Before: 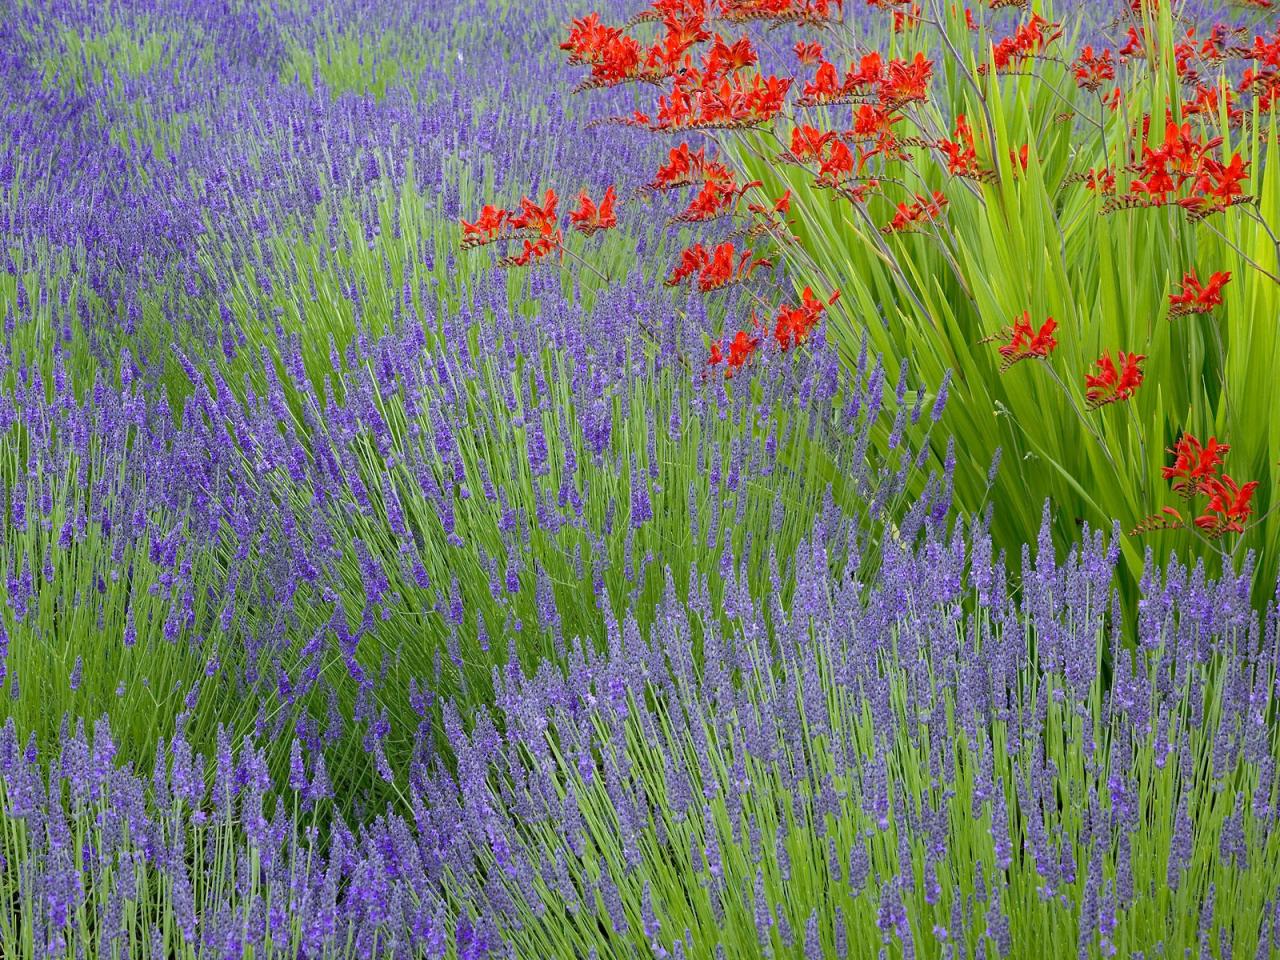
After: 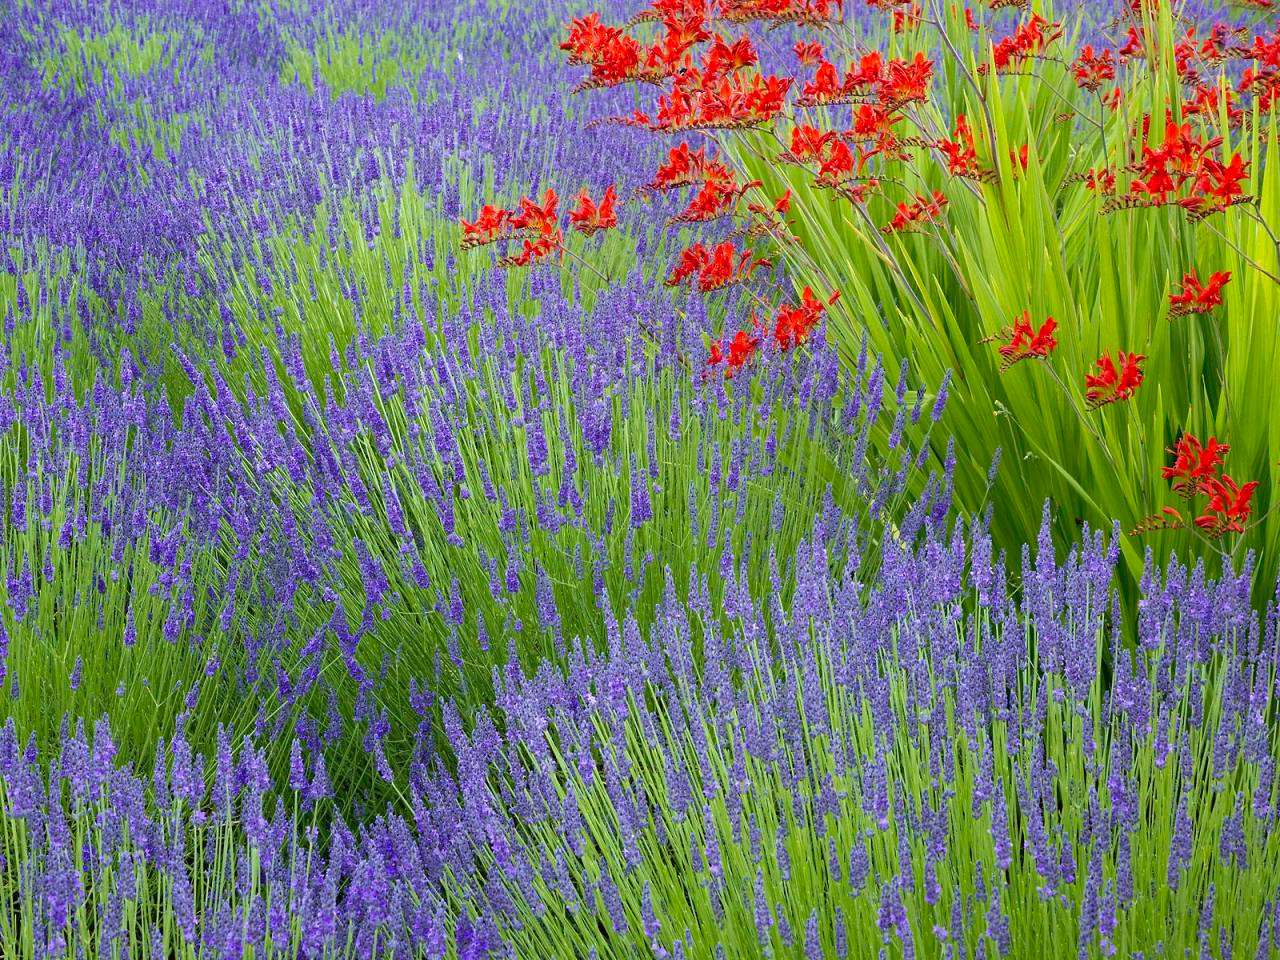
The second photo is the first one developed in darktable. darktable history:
velvia: strength 39%
tone curve: curves: ch0 [(0, 0.015) (0.037, 0.032) (0.131, 0.113) (0.275, 0.26) (0.497, 0.505) (0.617, 0.643) (0.704, 0.735) (0.813, 0.842) (0.911, 0.931) (0.997, 1)]; ch1 [(0, 0) (0.301, 0.3) (0.444, 0.438) (0.493, 0.494) (0.501, 0.5) (0.534, 0.543) (0.582, 0.605) (0.658, 0.687) (0.746, 0.79) (1, 1)]; ch2 [(0, 0) (0.246, 0.234) (0.36, 0.356) (0.415, 0.426) (0.476, 0.492) (0.502, 0.499) (0.525, 0.517) (0.533, 0.534) (0.586, 0.598) (0.634, 0.643) (0.706, 0.717) (0.853, 0.83) (1, 0.951)], preserve colors none
